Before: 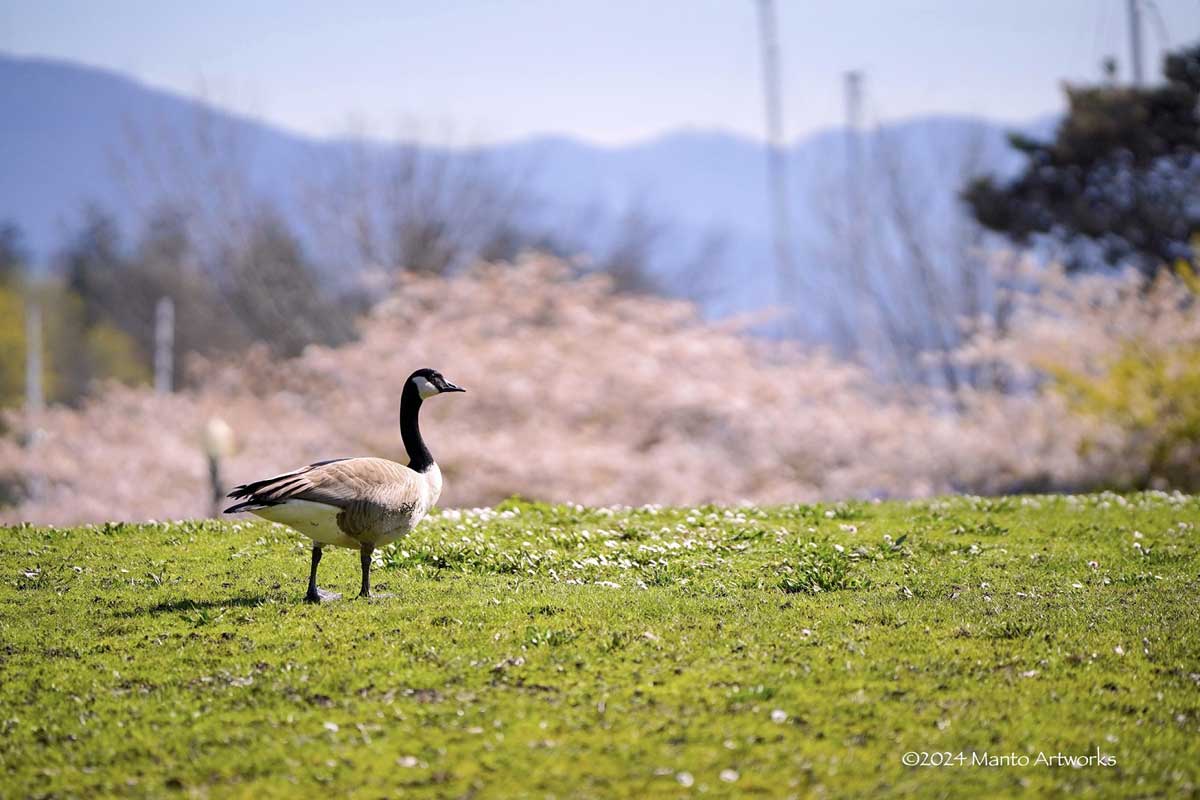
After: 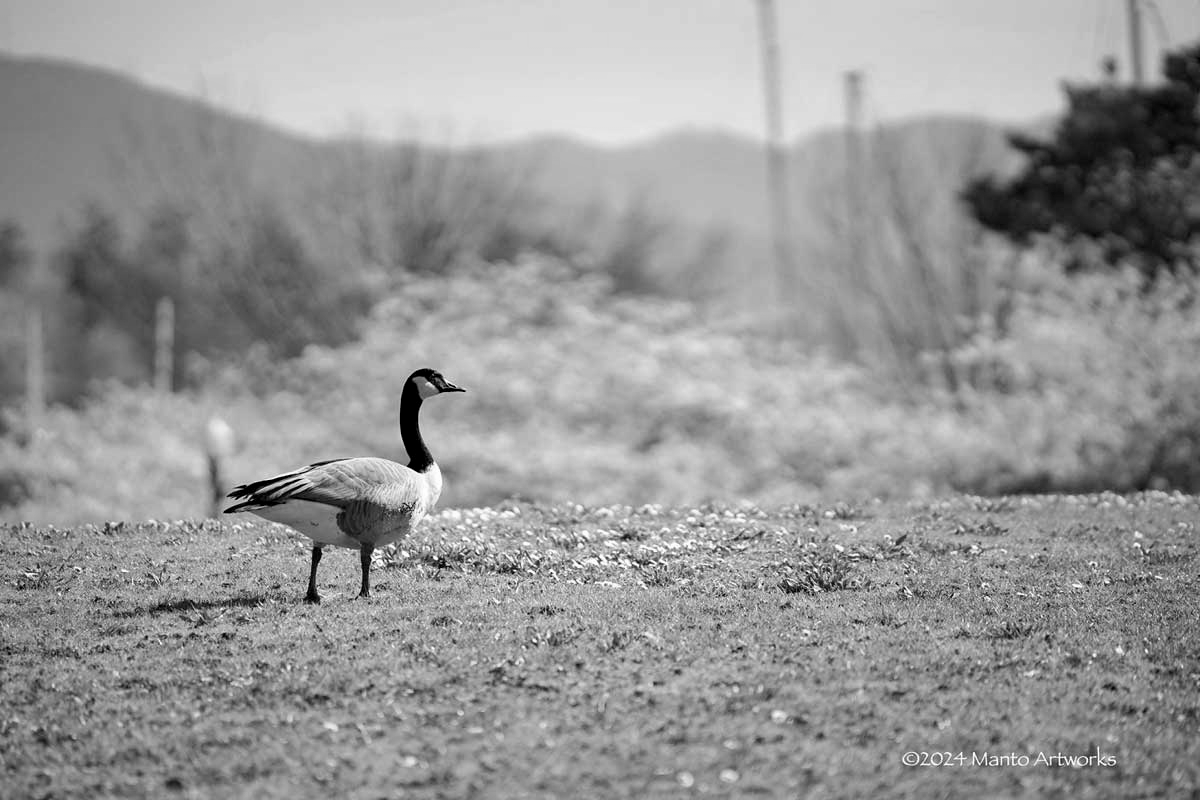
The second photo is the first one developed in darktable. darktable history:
haze removal: compatibility mode true, adaptive false
monochrome: a -6.99, b 35.61, size 1.4
